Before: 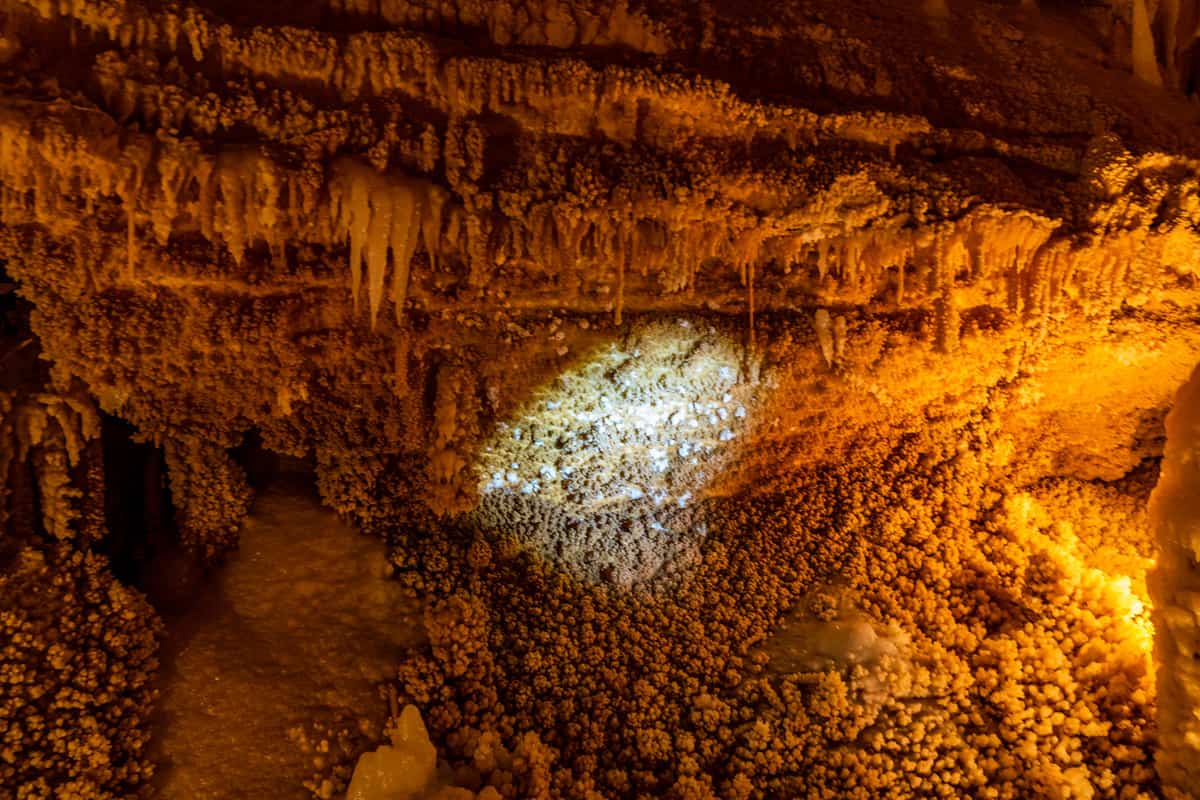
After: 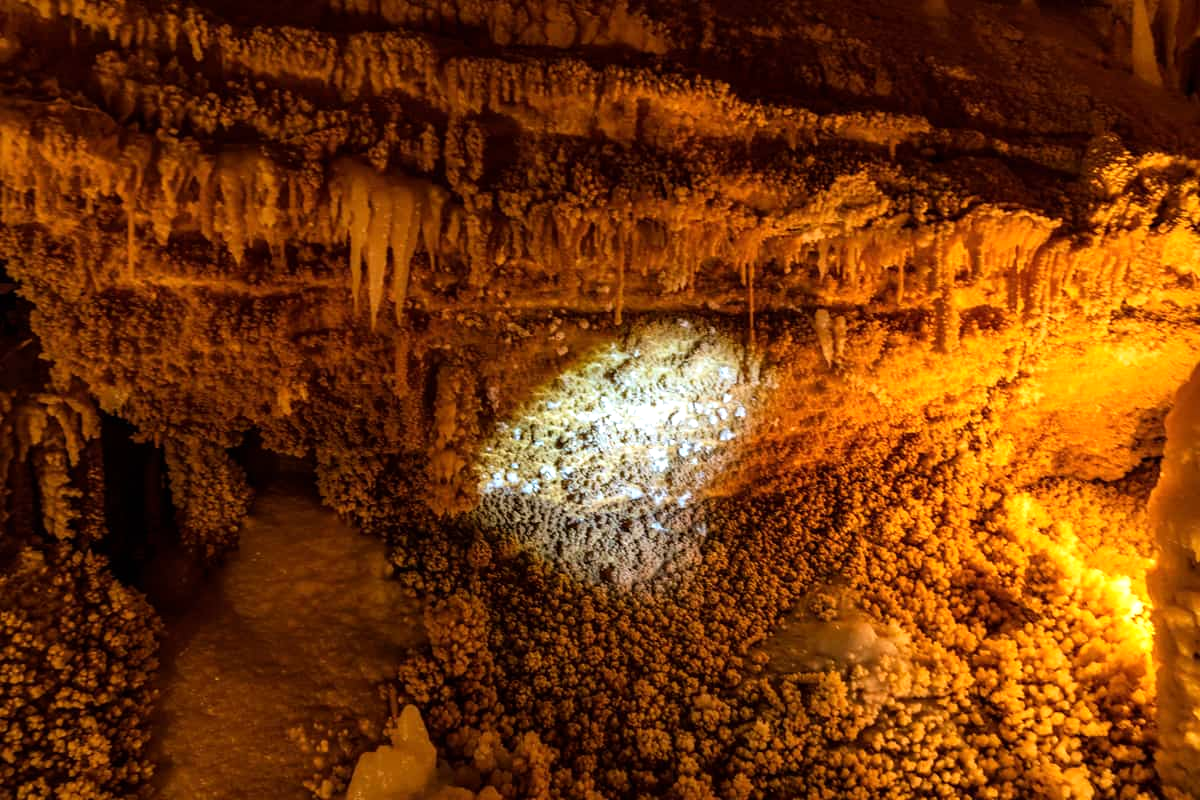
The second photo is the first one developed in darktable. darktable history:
tone equalizer: -8 EV -0.391 EV, -7 EV -0.386 EV, -6 EV -0.351 EV, -5 EV -0.22 EV, -3 EV 0.212 EV, -2 EV 0.347 EV, -1 EV 0.38 EV, +0 EV 0.399 EV
